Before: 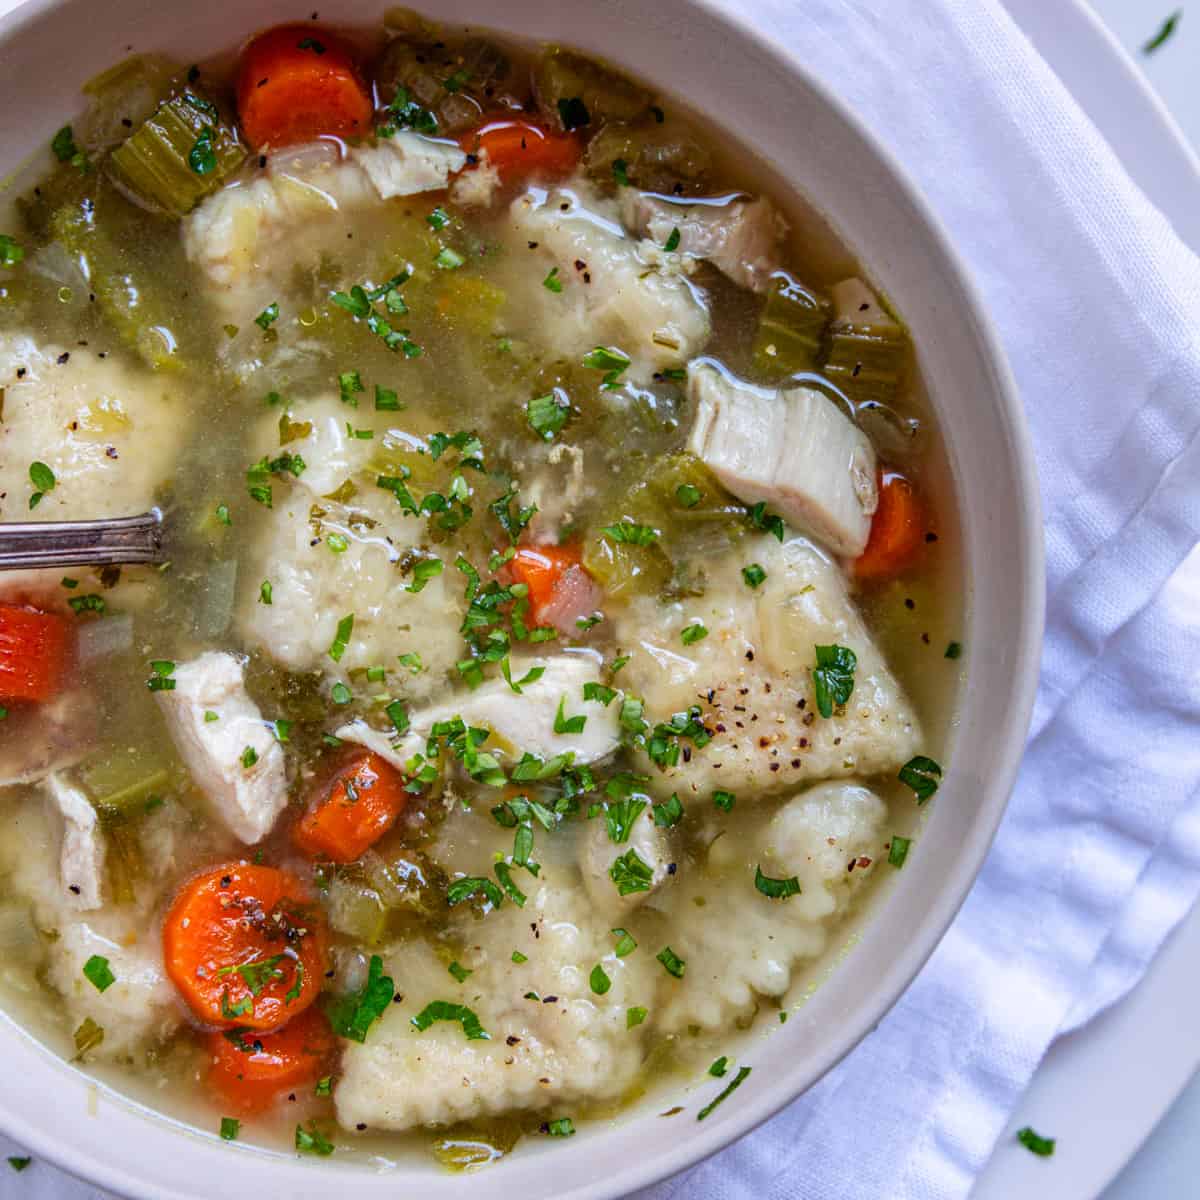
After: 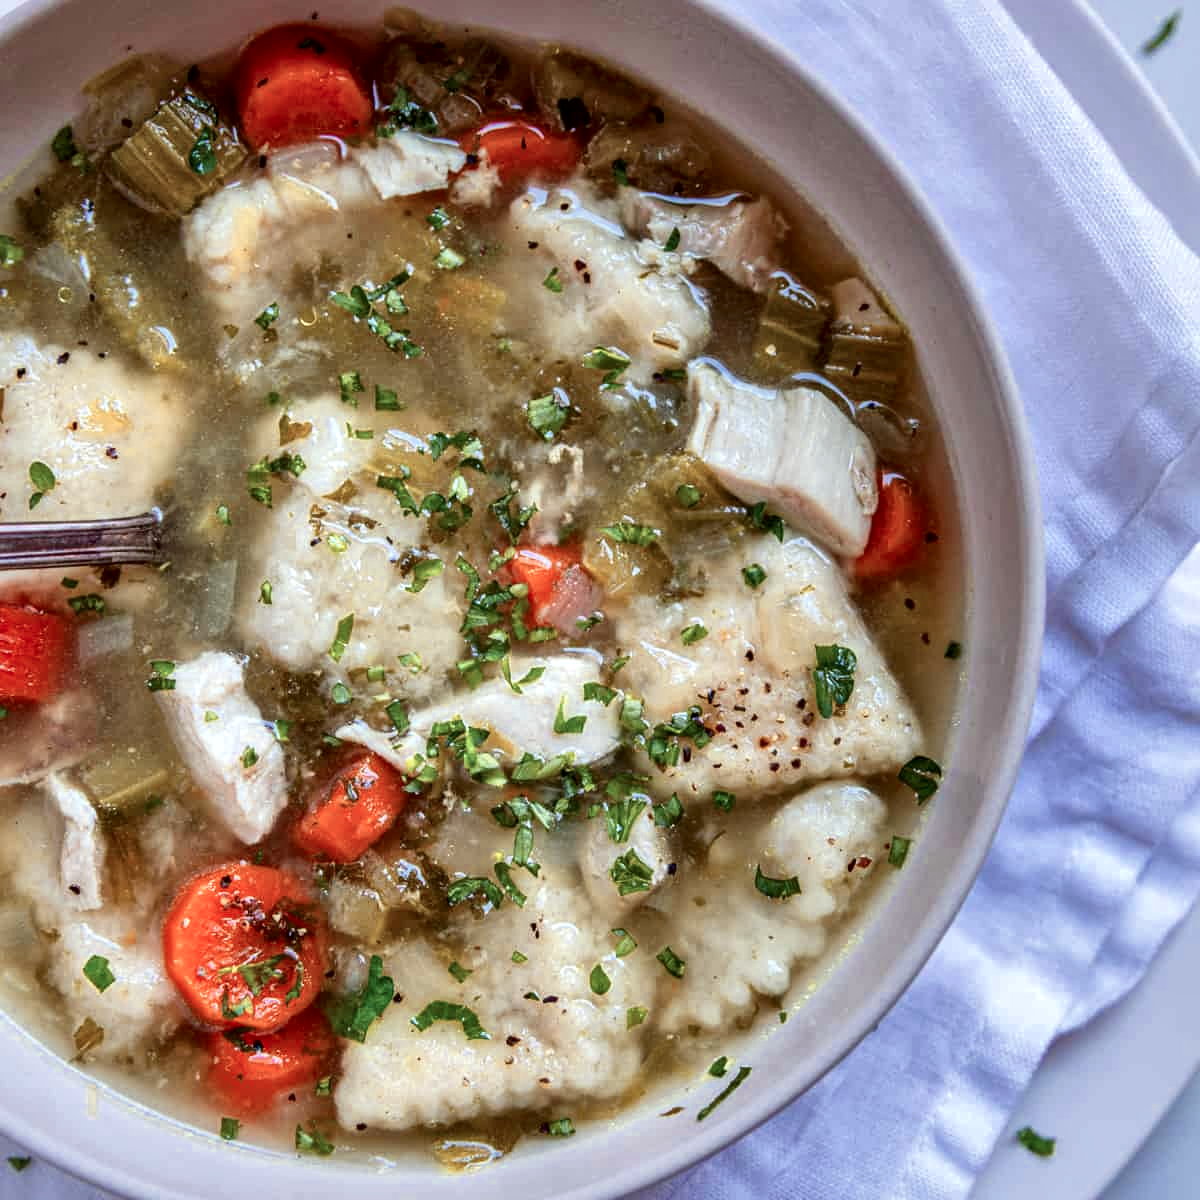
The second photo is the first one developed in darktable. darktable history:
color zones: curves: ch0 [(0, 0.473) (0.001, 0.473) (0.226, 0.548) (0.4, 0.589) (0.525, 0.54) (0.728, 0.403) (0.999, 0.473) (1, 0.473)]; ch1 [(0, 0.619) (0.001, 0.619) (0.234, 0.388) (0.4, 0.372) (0.528, 0.422) (0.732, 0.53) (0.999, 0.619) (1, 0.619)]; ch2 [(0, 0.547) (0.001, 0.547) (0.226, 0.45) (0.4, 0.525) (0.525, 0.585) (0.8, 0.511) (0.999, 0.547) (1, 0.547)]
color correction: highlights a* -2.73, highlights b* -2.09, shadows a* 2.41, shadows b* 2.73
local contrast: mode bilateral grid, contrast 25, coarseness 47, detail 151%, midtone range 0.2
